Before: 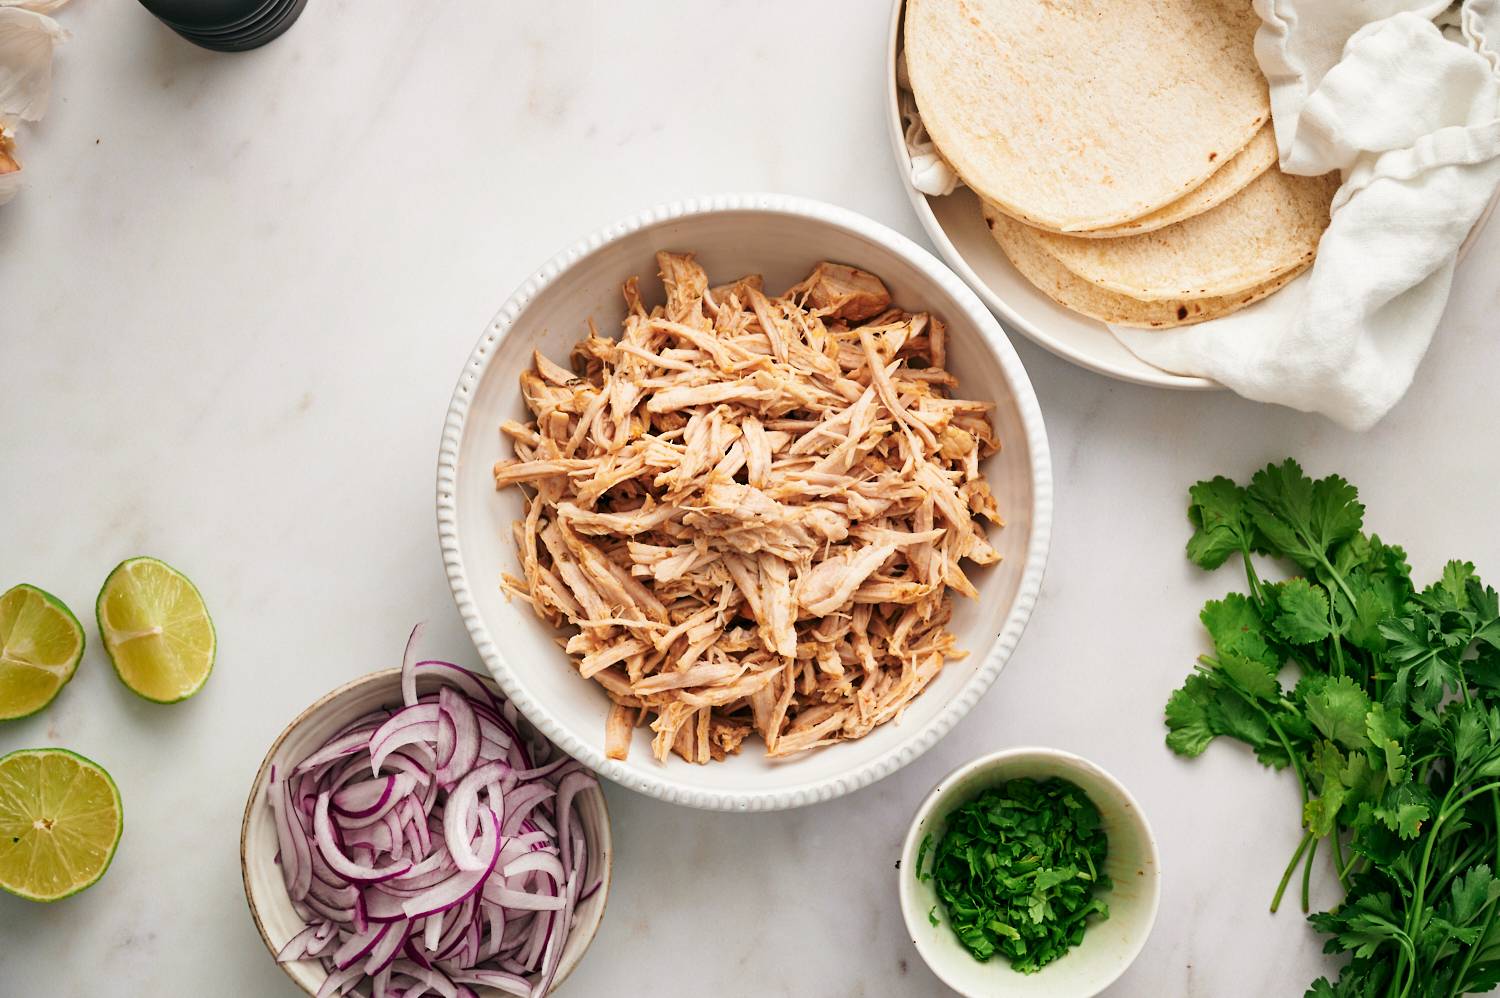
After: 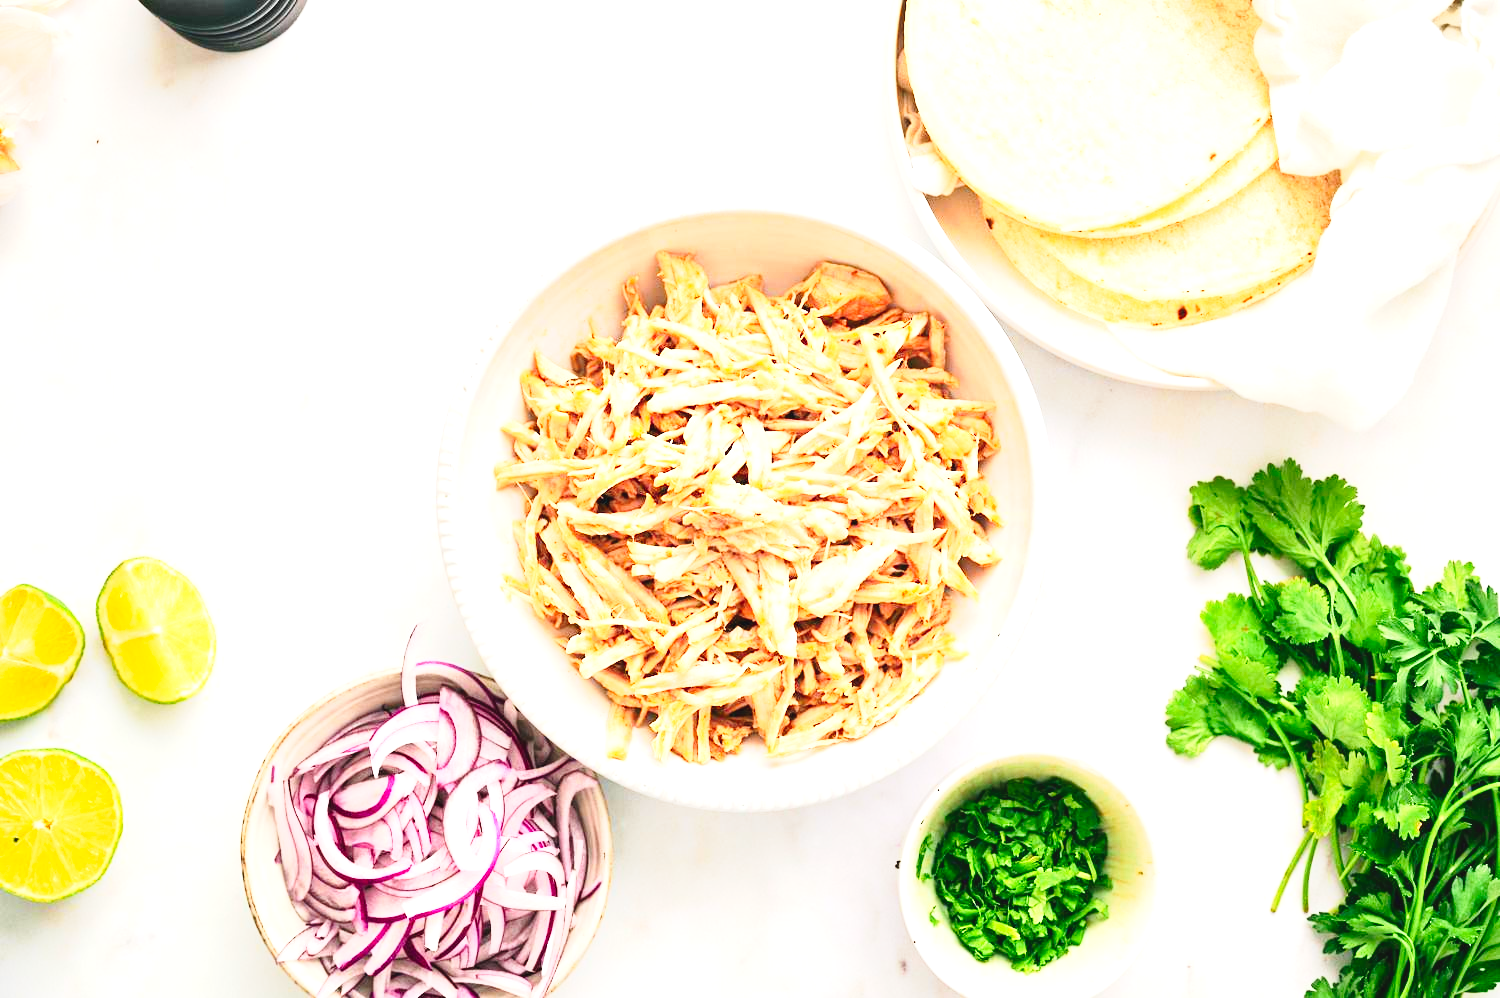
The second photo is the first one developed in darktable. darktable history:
tone curve: curves: ch0 [(0, 0.039) (0.104, 0.103) (0.273, 0.267) (0.448, 0.487) (0.704, 0.761) (0.886, 0.922) (0.994, 0.971)]; ch1 [(0, 0) (0.335, 0.298) (0.446, 0.413) (0.485, 0.487) (0.515, 0.503) (0.566, 0.563) (0.641, 0.655) (1, 1)]; ch2 [(0, 0) (0.314, 0.301) (0.421, 0.411) (0.502, 0.494) (0.528, 0.54) (0.557, 0.559) (0.612, 0.605) (0.722, 0.686) (1, 1)], preserve colors none
exposure: black level correction 0, exposure 1.46 EV, compensate highlight preservation false
contrast brightness saturation: contrast 0.198, brightness 0.158, saturation 0.224
